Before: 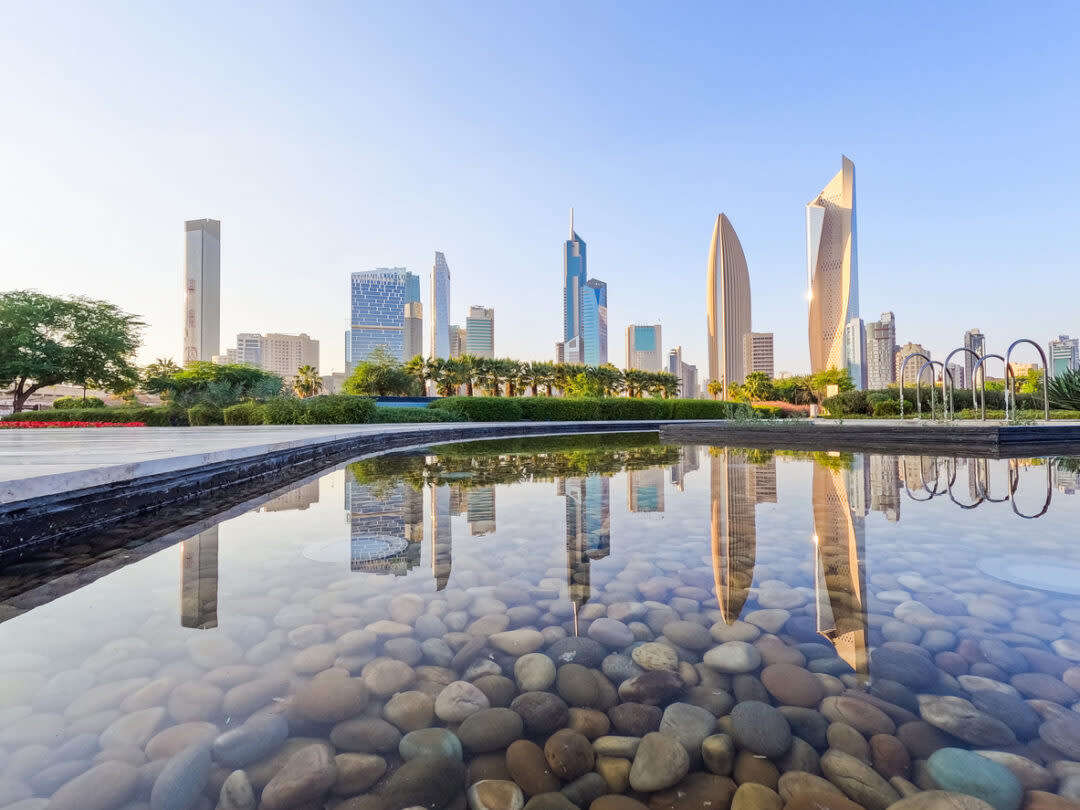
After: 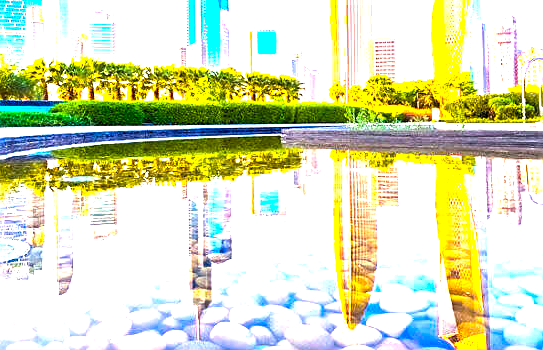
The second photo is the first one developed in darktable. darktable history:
crop: left 35.03%, top 36.625%, right 14.663%, bottom 20.057%
color balance rgb: linear chroma grading › global chroma 20%, perceptual saturation grading › global saturation 65%, perceptual saturation grading › highlights 50%, perceptual saturation grading › shadows 30%, perceptual brilliance grading › global brilliance 12%, perceptual brilliance grading › highlights 15%, global vibrance 20%
white balance: red 1.004, blue 1.024
exposure: black level correction 0, exposure 1.4 EV, compensate highlight preservation false
sharpen: on, module defaults
